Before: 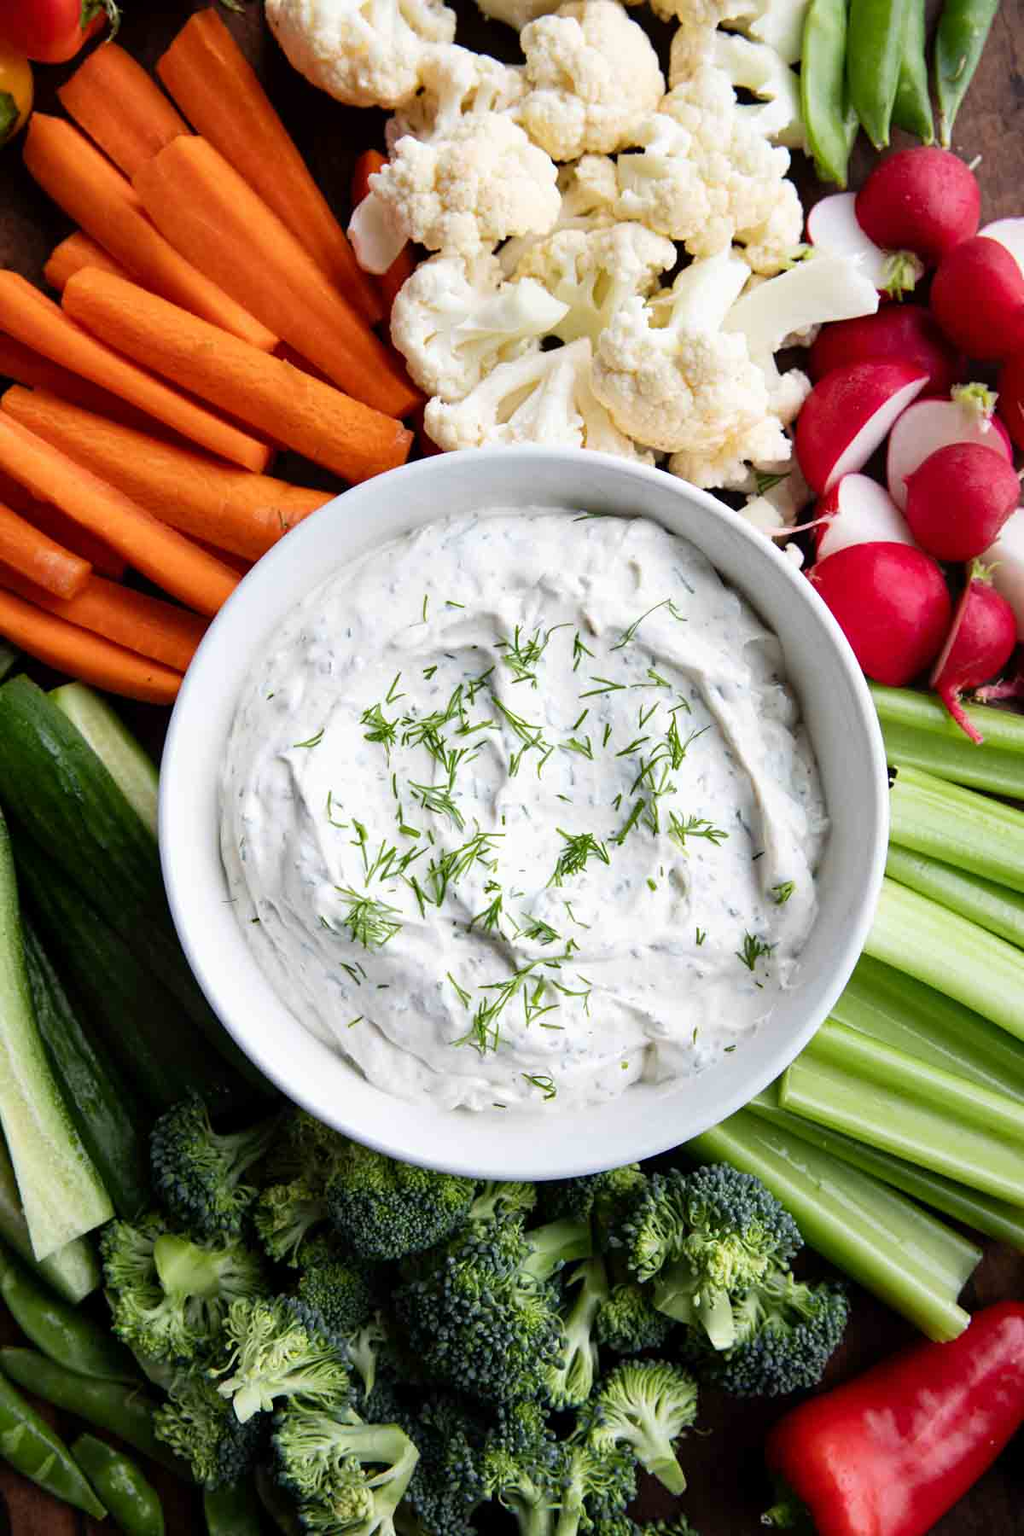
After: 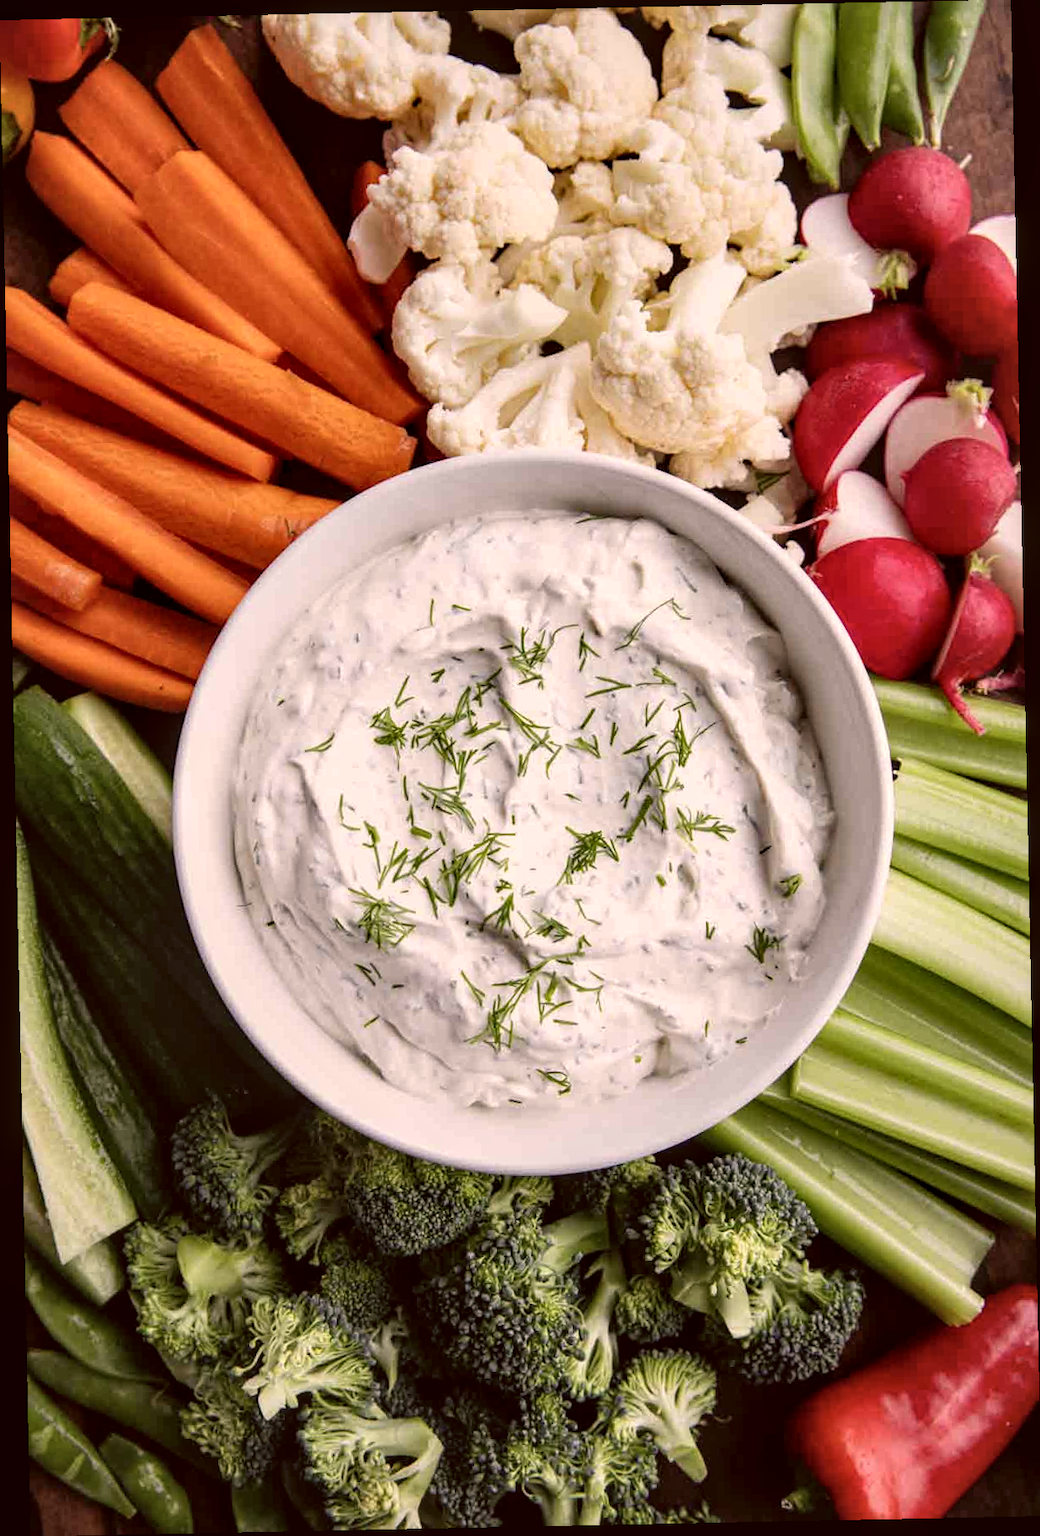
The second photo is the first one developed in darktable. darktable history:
rotate and perspective: rotation -1.17°, automatic cropping off
color correction: highlights a* 10.21, highlights b* 9.79, shadows a* 8.61, shadows b* 7.88, saturation 0.8
local contrast: on, module defaults
